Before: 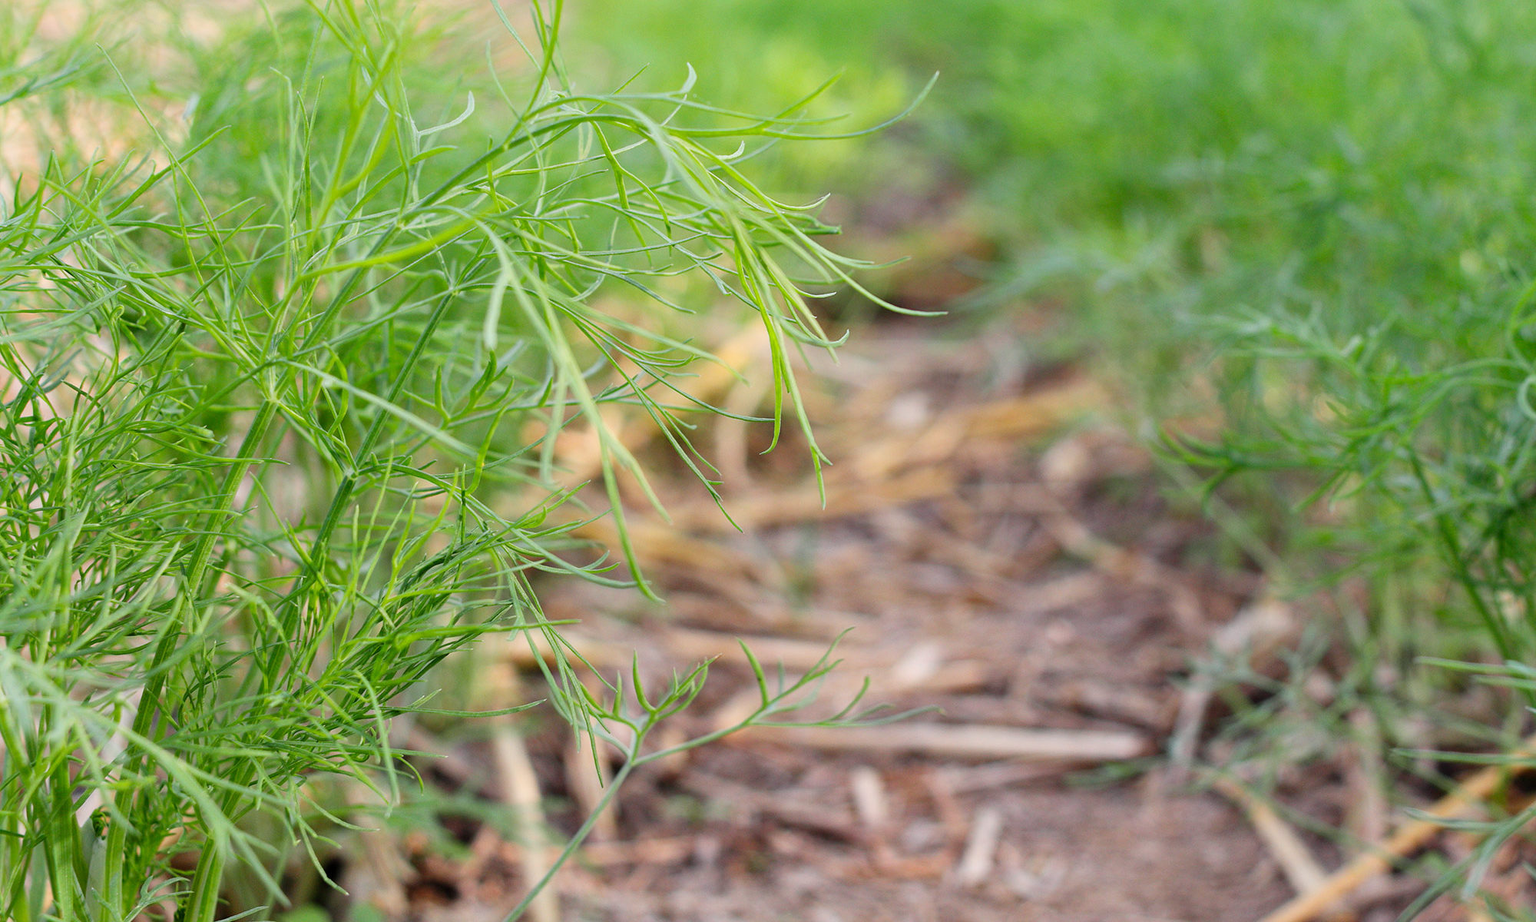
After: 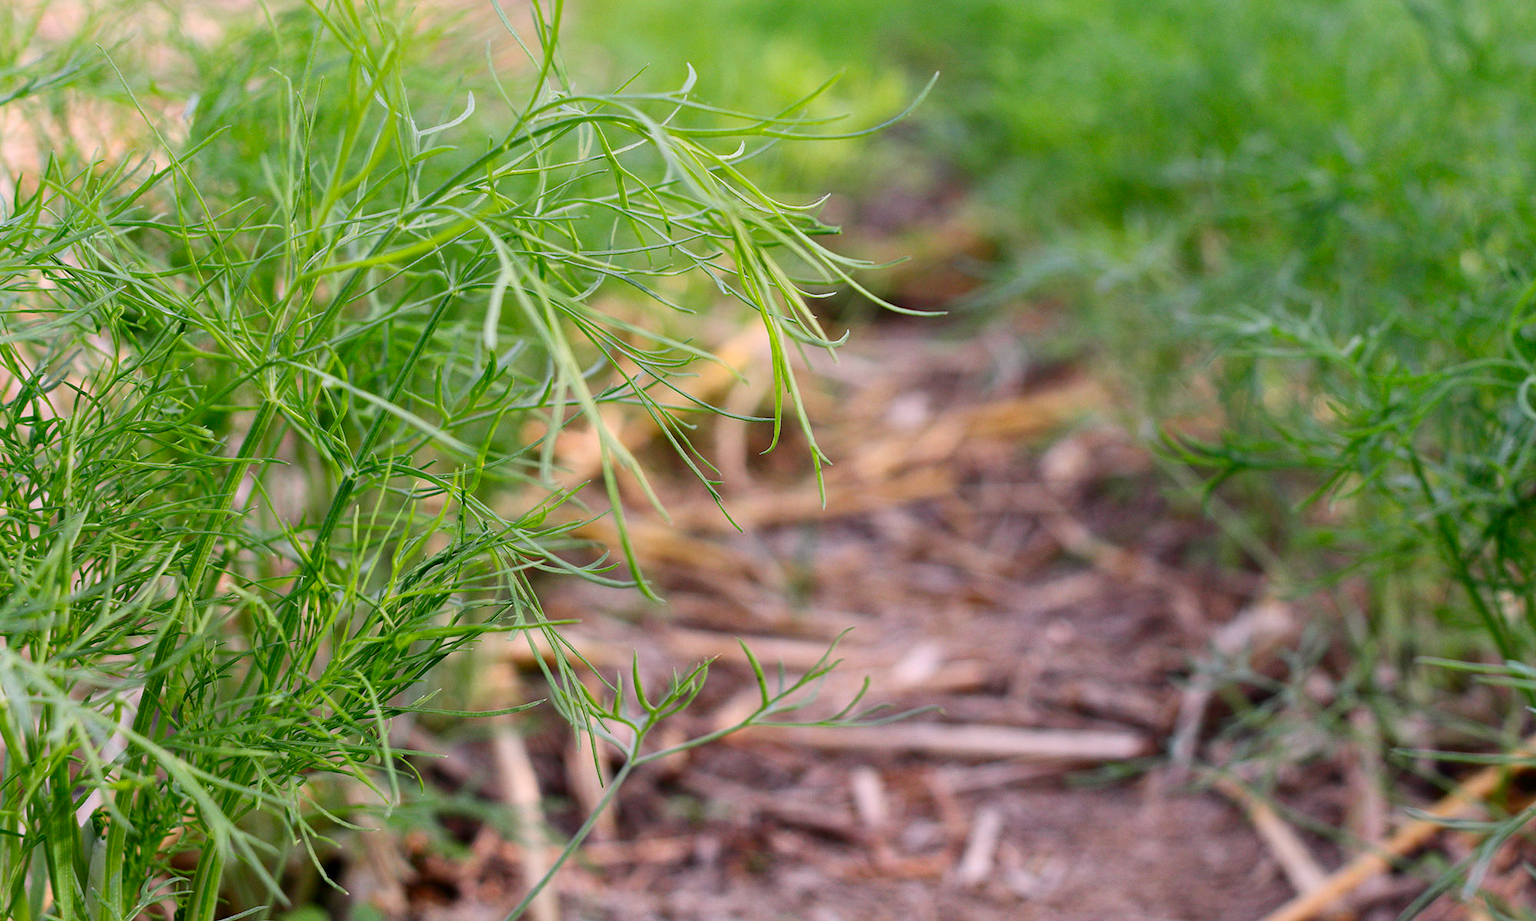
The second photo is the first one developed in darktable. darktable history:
white balance: red 1.05, blue 1.072
contrast brightness saturation: contrast 0.07, brightness -0.13, saturation 0.06
